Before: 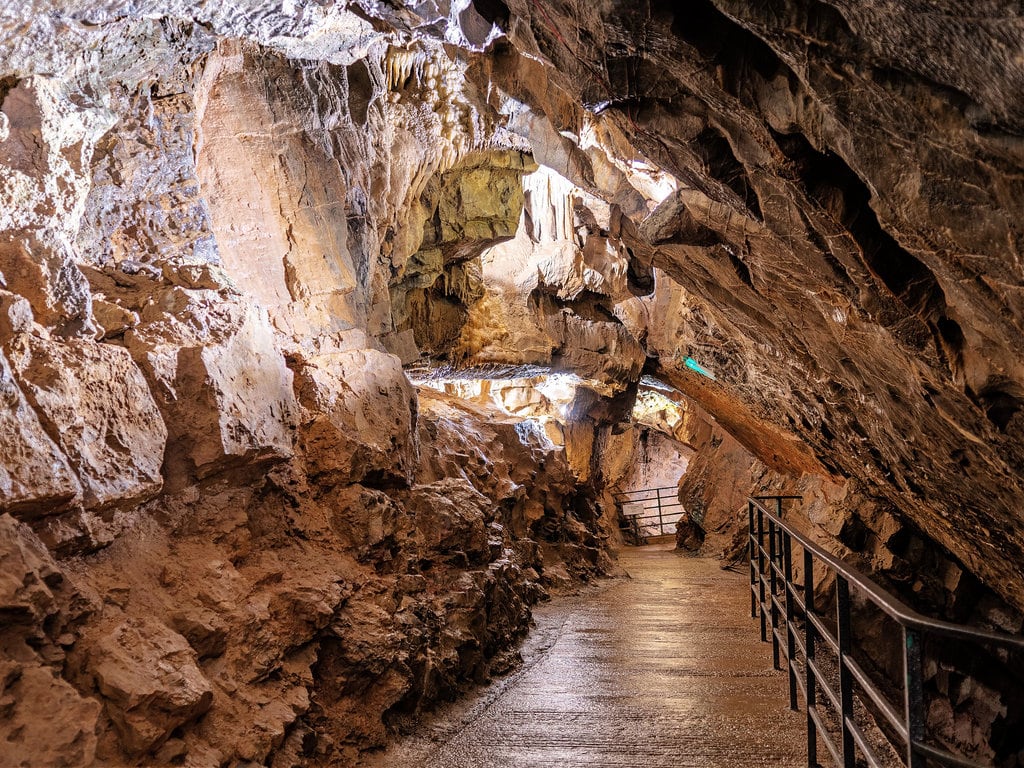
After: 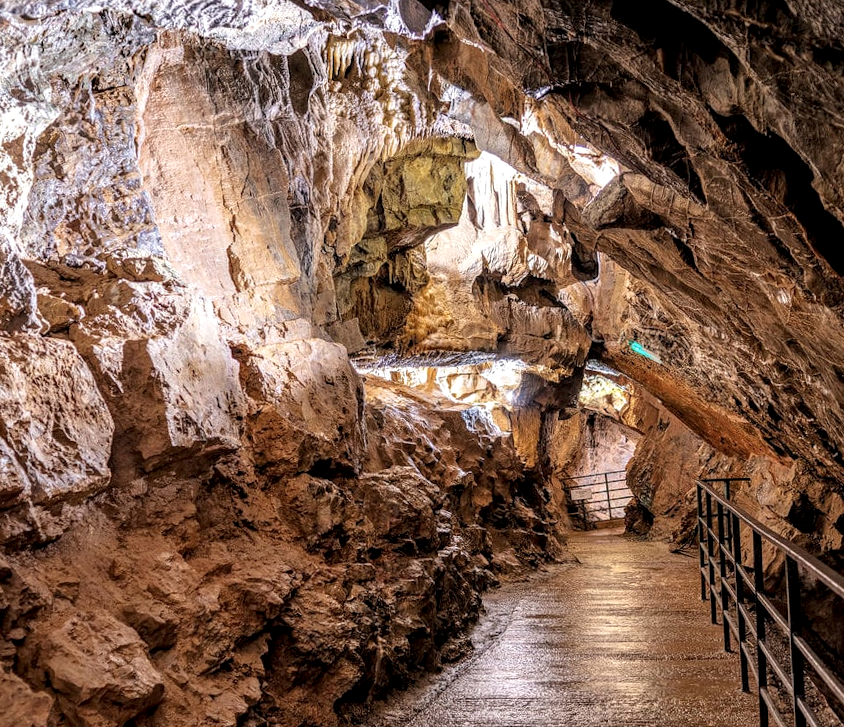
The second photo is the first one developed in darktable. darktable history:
local contrast: highlights 61%, detail 143%, midtone range 0.428
crop and rotate: angle 1°, left 4.281%, top 0.642%, right 11.383%, bottom 2.486%
